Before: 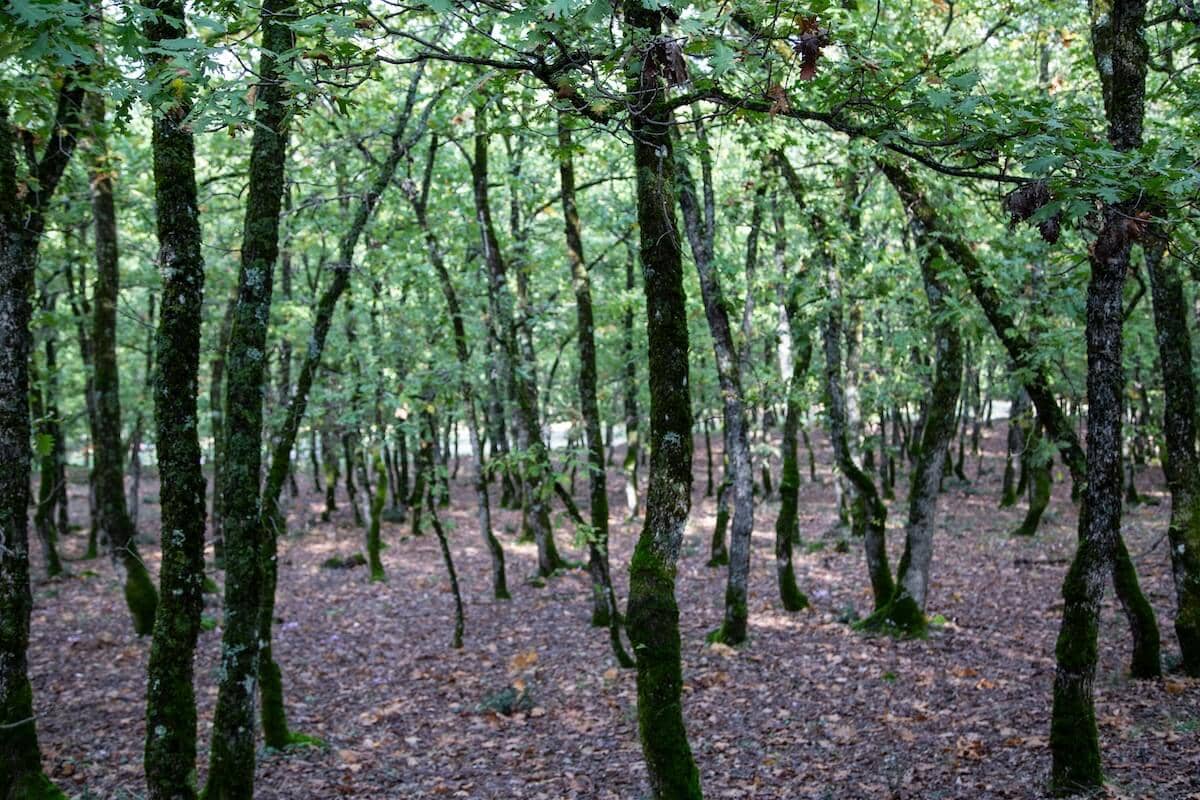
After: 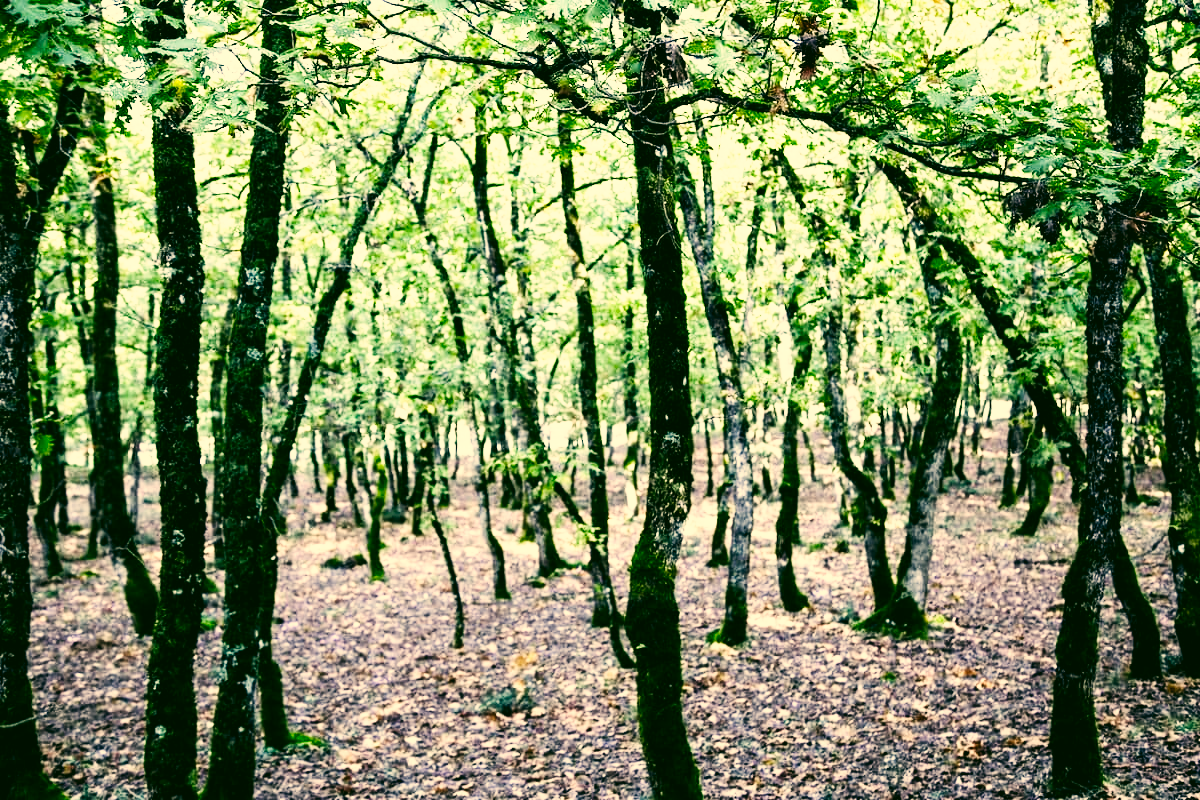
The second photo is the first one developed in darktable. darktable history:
tone equalizer: -8 EV -0.75 EV, -7 EV -0.7 EV, -6 EV -0.6 EV, -5 EV -0.4 EV, -3 EV 0.4 EV, -2 EV 0.6 EV, -1 EV 0.7 EV, +0 EV 0.75 EV, edges refinement/feathering 500, mask exposure compensation -1.57 EV, preserve details no
color correction: highlights a* 5.3, highlights b* 24.26, shadows a* -15.58, shadows b* 4.02
base curve: curves: ch0 [(0, 0.003) (0.001, 0.002) (0.006, 0.004) (0.02, 0.022) (0.048, 0.086) (0.094, 0.234) (0.162, 0.431) (0.258, 0.629) (0.385, 0.8) (0.548, 0.918) (0.751, 0.988) (1, 1)], preserve colors none
